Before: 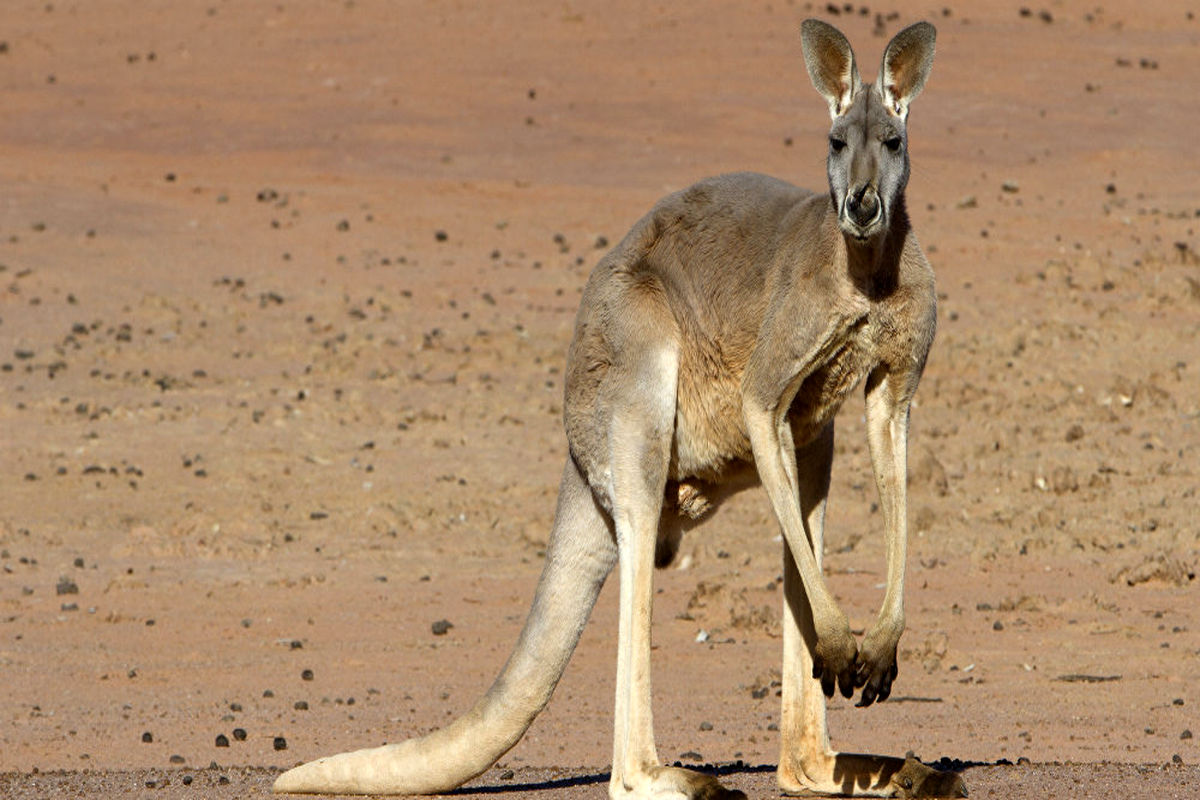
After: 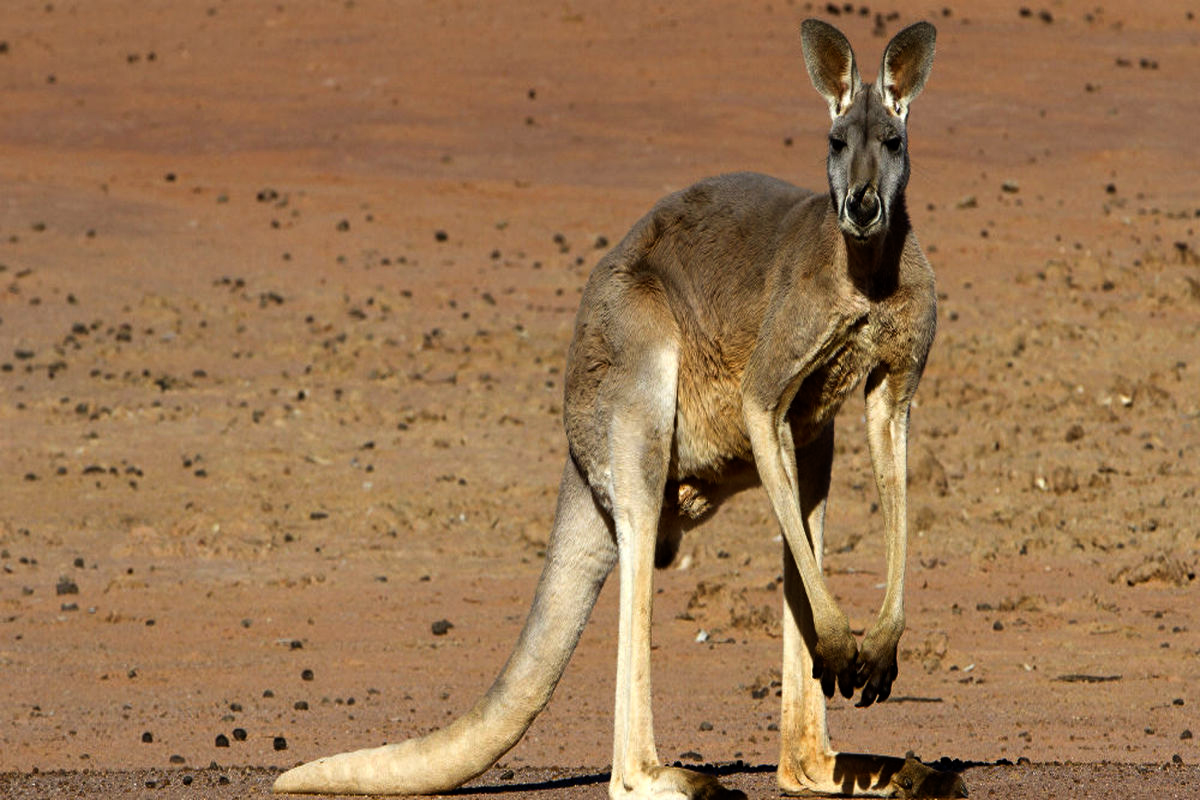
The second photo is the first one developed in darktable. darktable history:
tone curve: curves: ch0 [(0, 0) (0.153, 0.06) (1, 1)], preserve colors none
